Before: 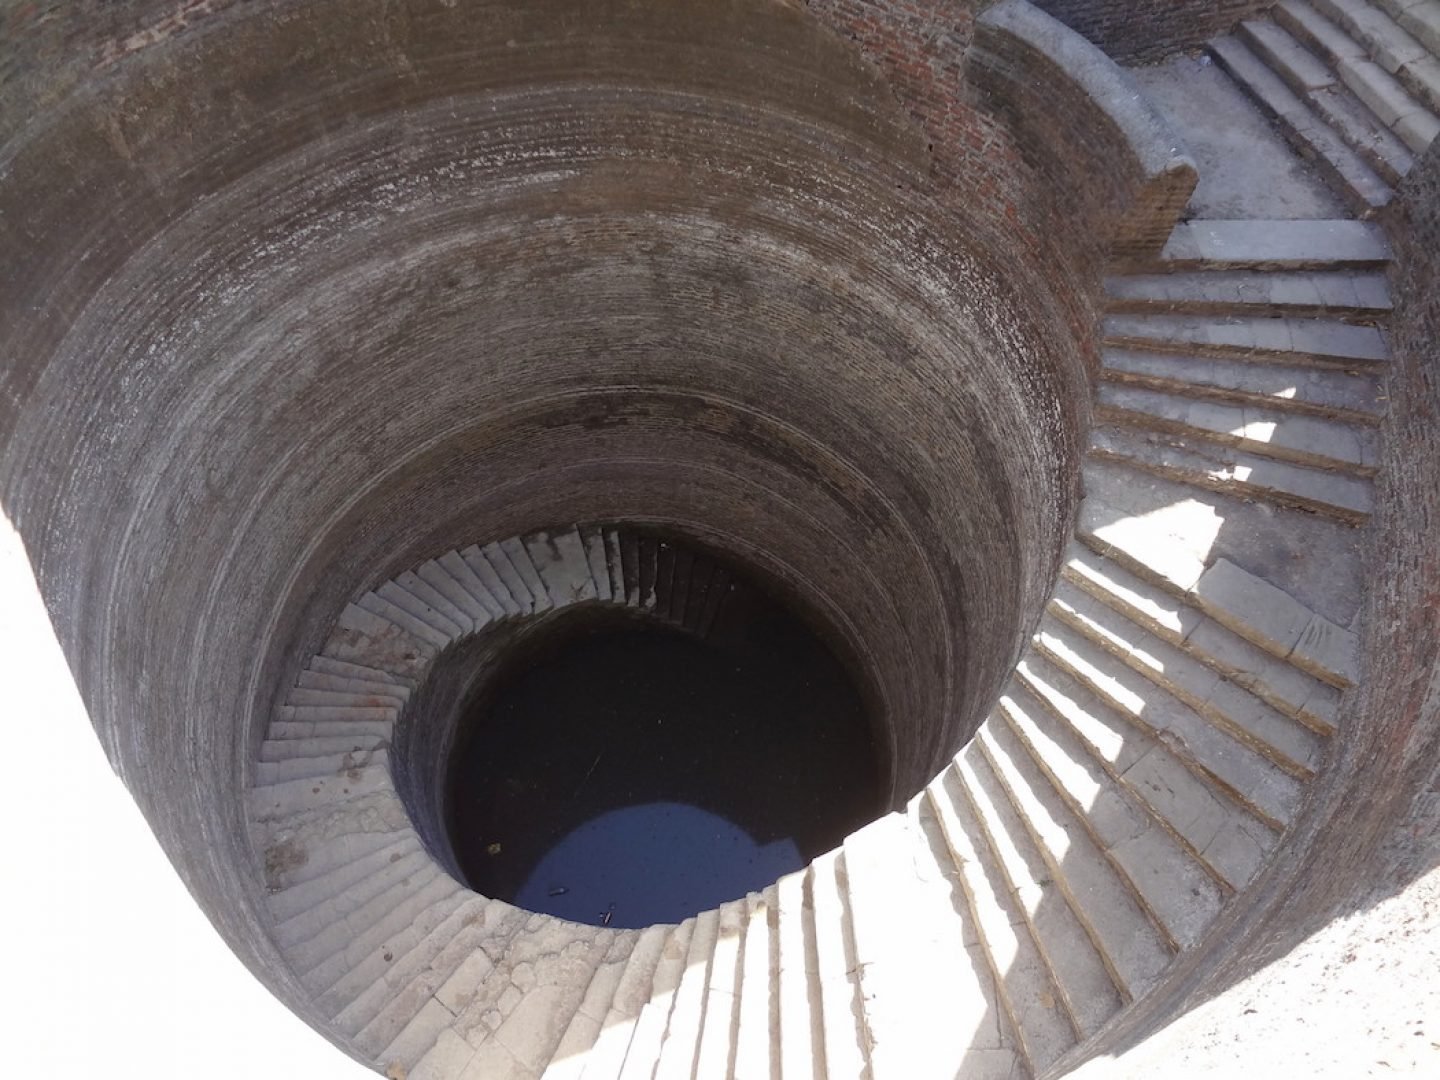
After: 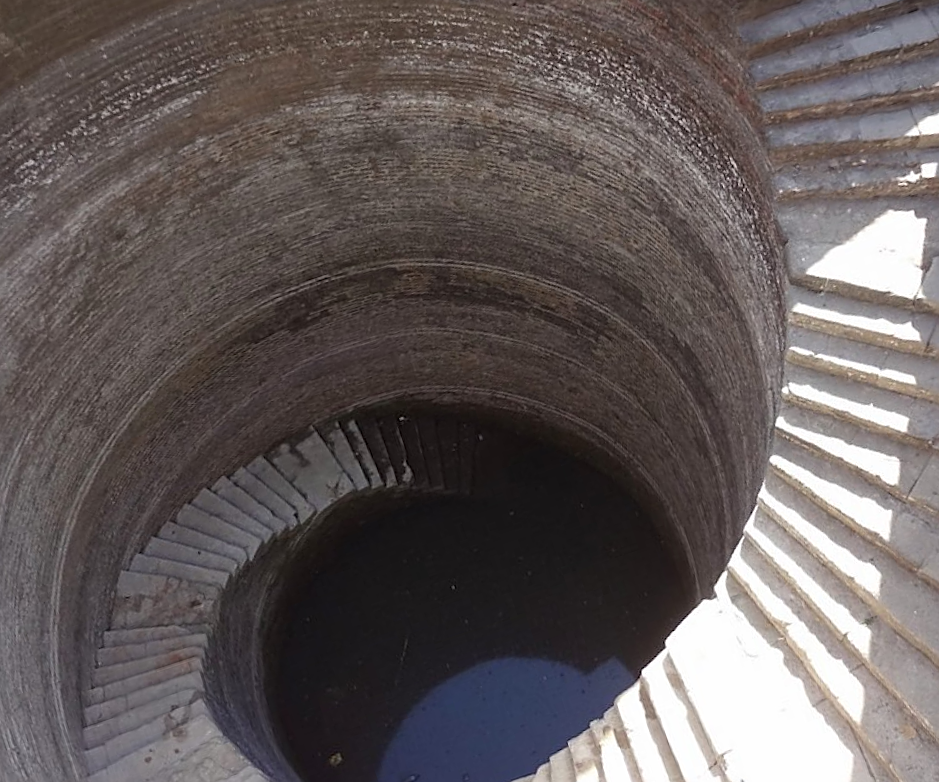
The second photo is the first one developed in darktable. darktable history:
sharpen: radius 1.937
crop and rotate: angle 18.15°, left 6.968%, right 3.959%, bottom 1.067%
